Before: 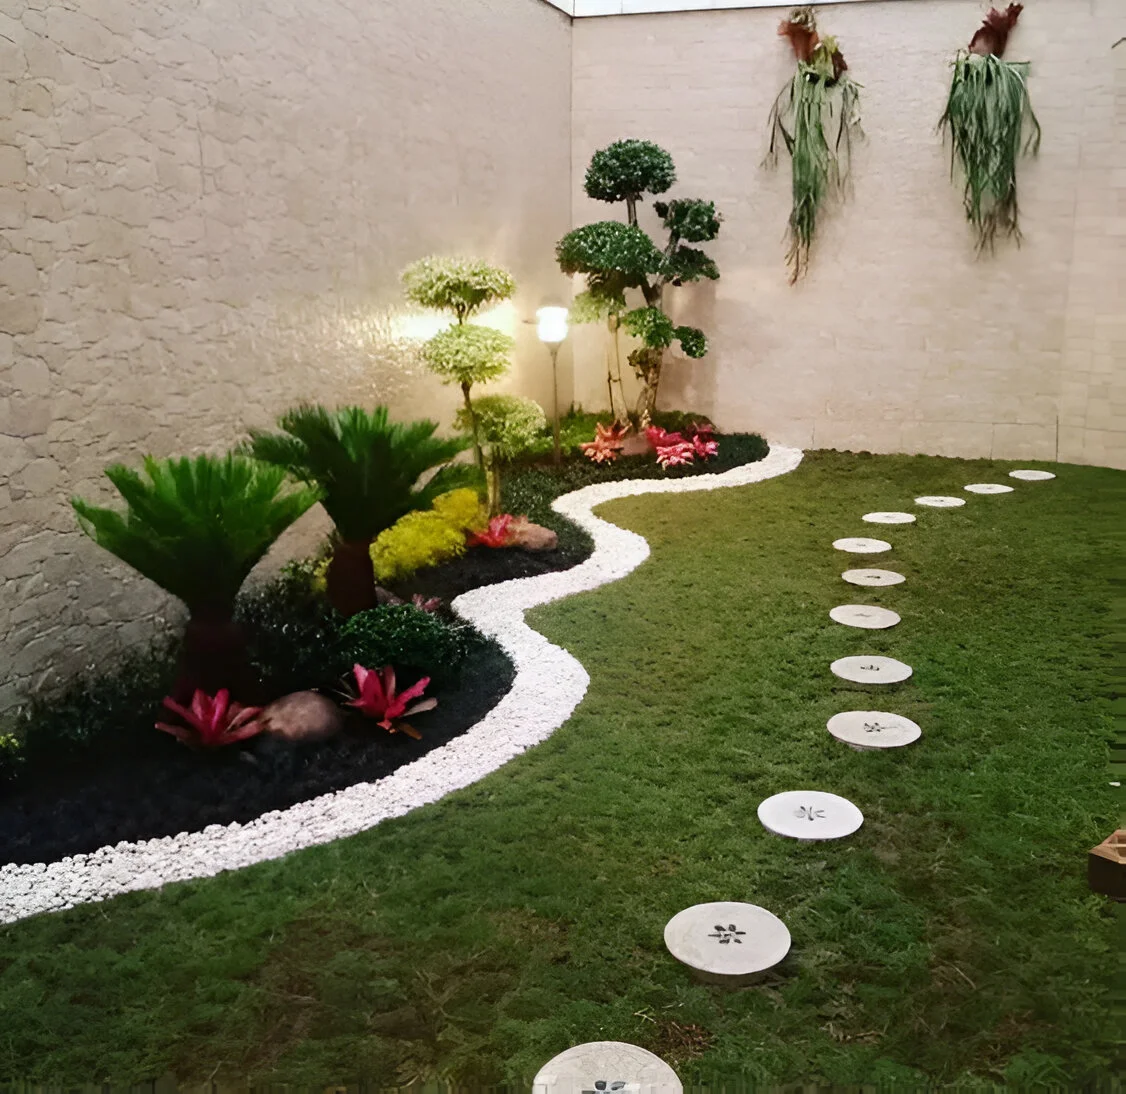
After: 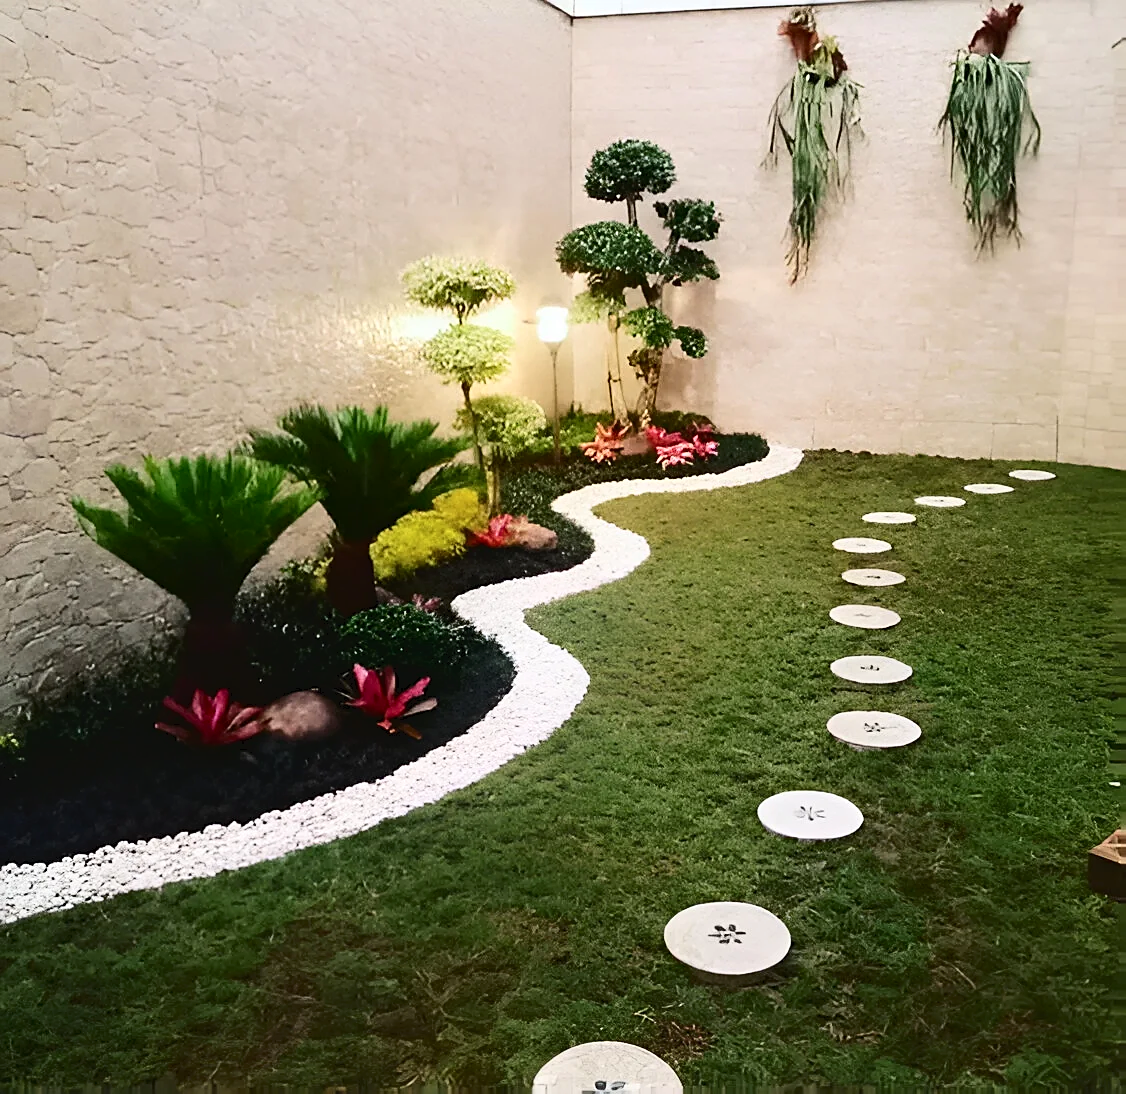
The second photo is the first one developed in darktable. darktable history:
contrast brightness saturation: contrast 0.042, saturation 0.073
sharpen: on, module defaults
tone curve: curves: ch0 [(0, 0) (0.003, 0.04) (0.011, 0.04) (0.025, 0.043) (0.044, 0.049) (0.069, 0.066) (0.1, 0.095) (0.136, 0.121) (0.177, 0.154) (0.224, 0.211) (0.277, 0.281) (0.335, 0.358) (0.399, 0.452) (0.468, 0.54) (0.543, 0.628) (0.623, 0.721) (0.709, 0.801) (0.801, 0.883) (0.898, 0.948) (1, 1)], color space Lab, independent channels, preserve colors none
